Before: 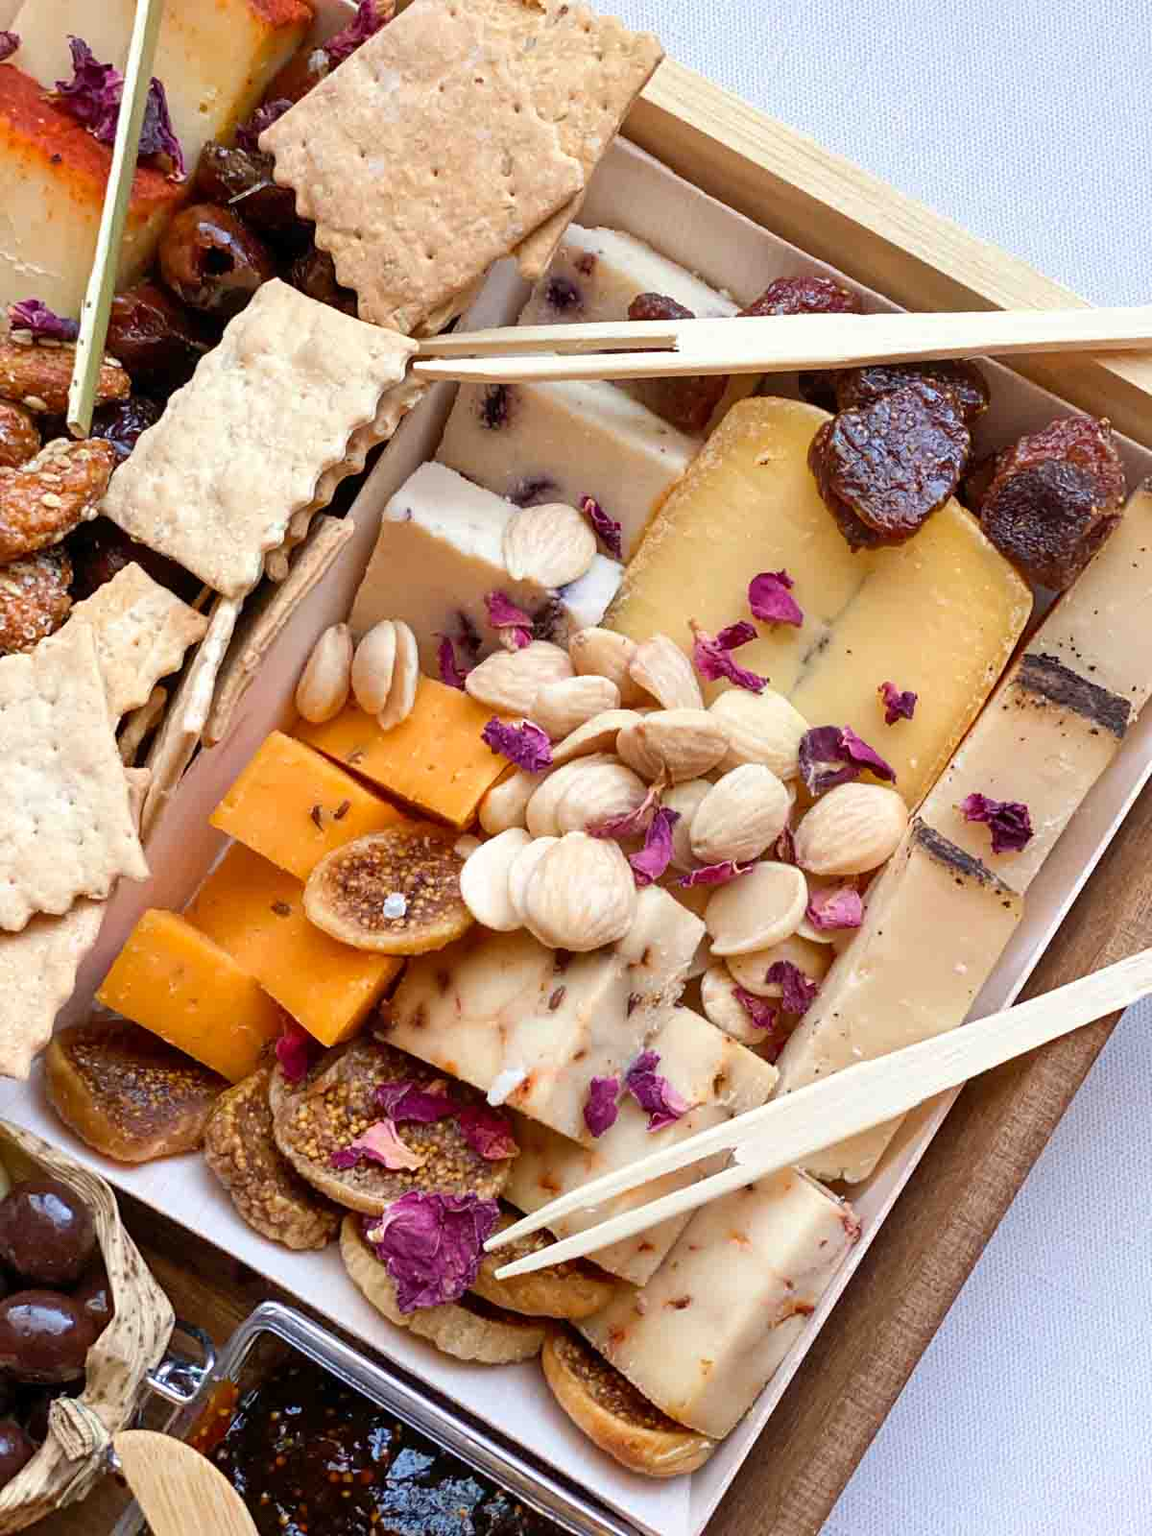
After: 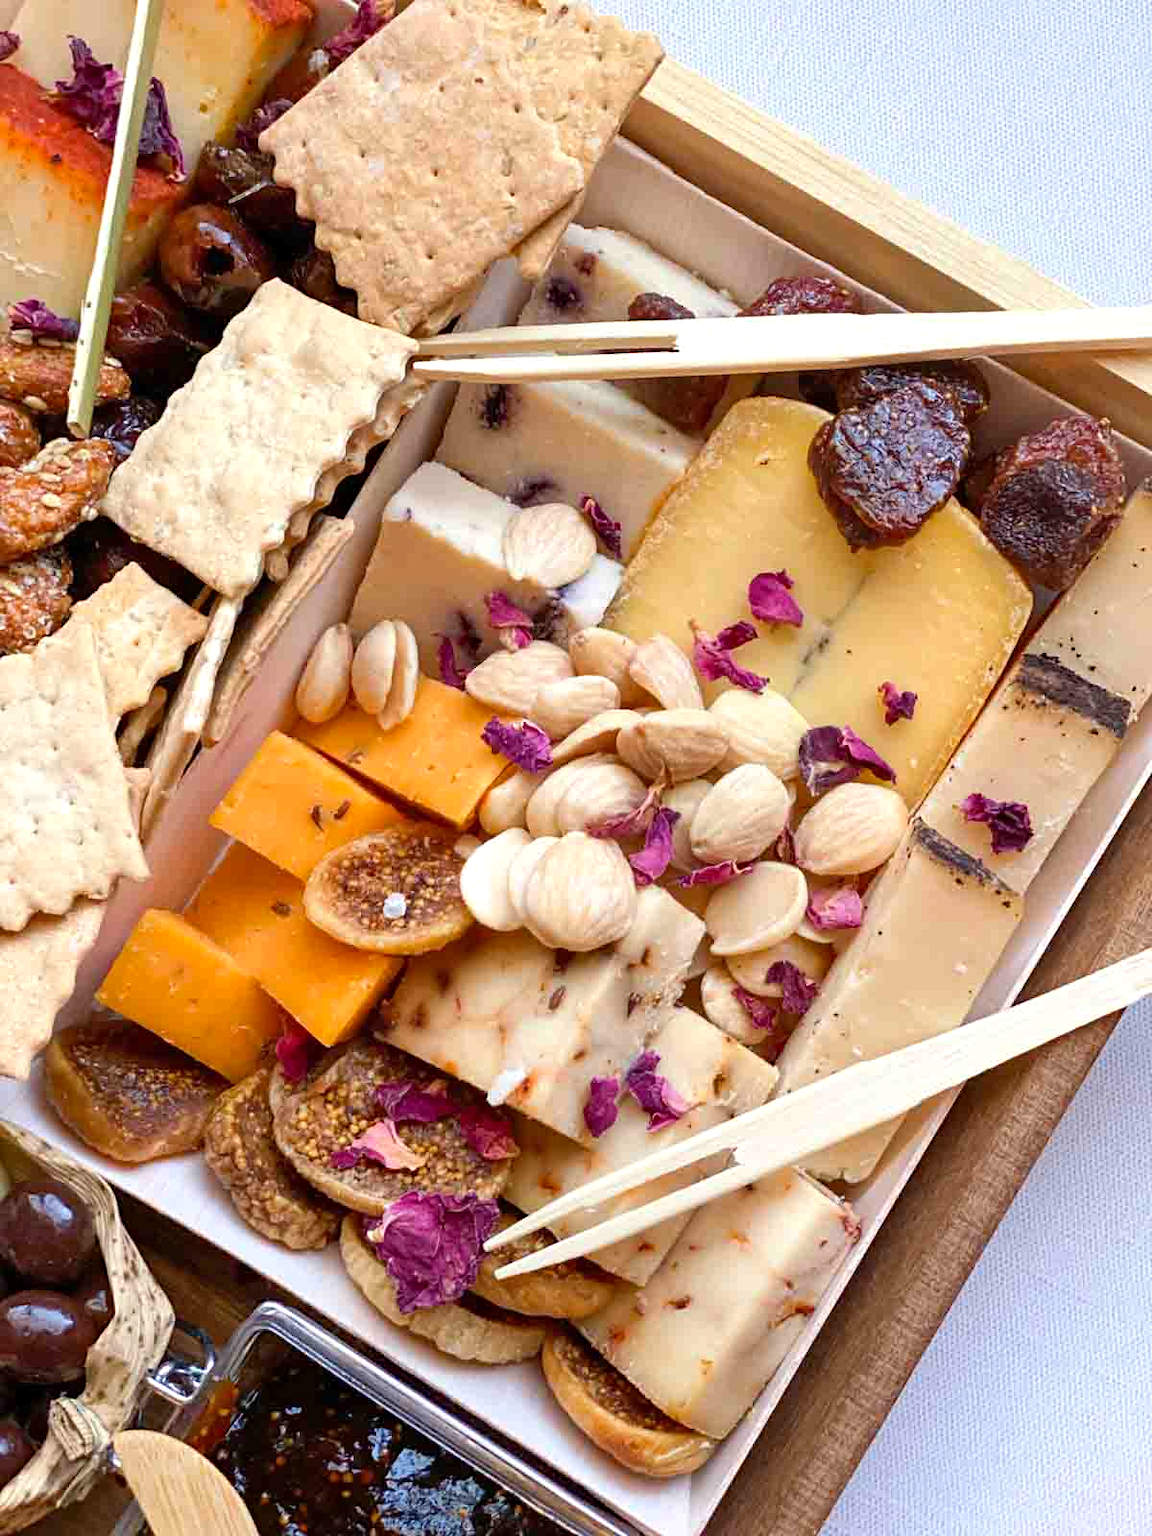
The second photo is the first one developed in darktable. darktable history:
haze removal: strength 0.12, distance 0.25, compatibility mode true, adaptive false
exposure: exposure 0.127 EV, compensate highlight preservation false
